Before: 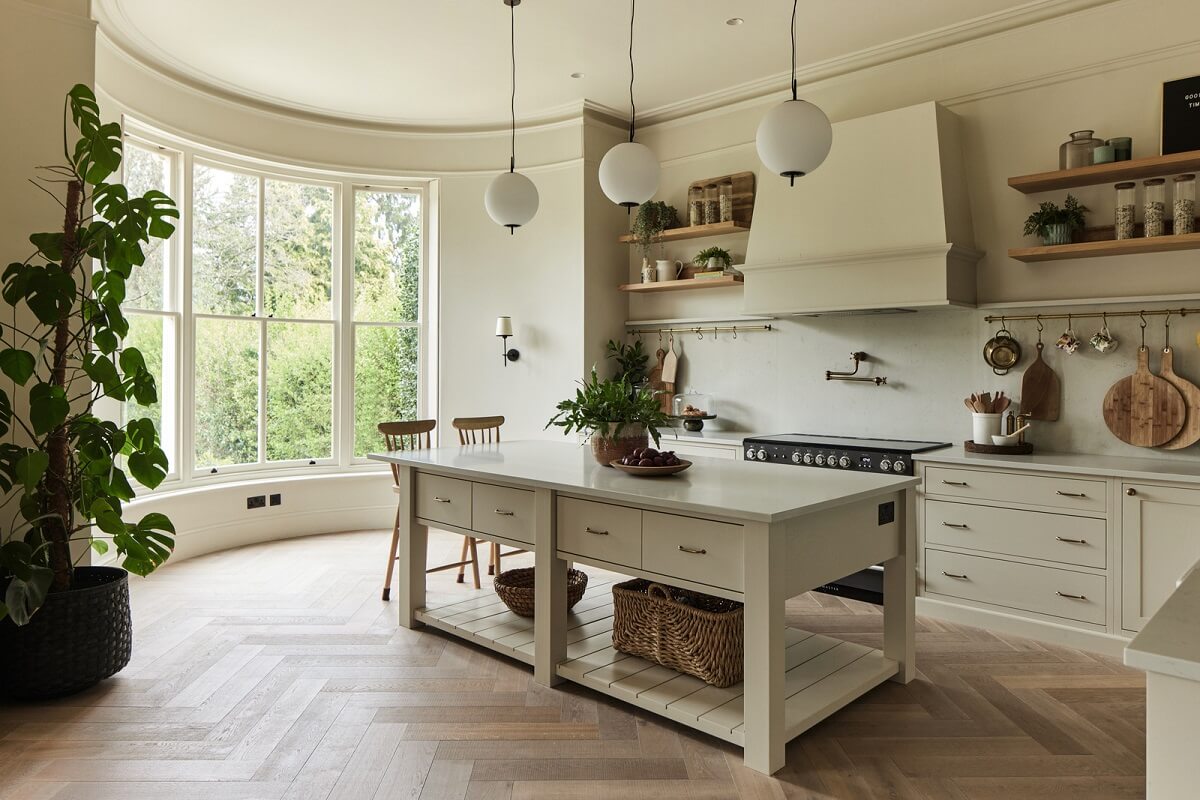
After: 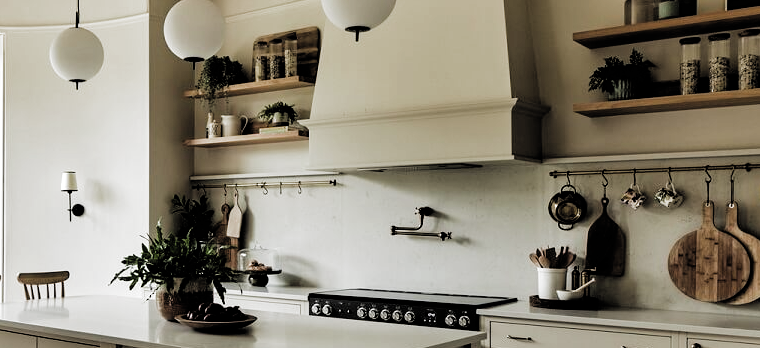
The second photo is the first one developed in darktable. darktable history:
crop: left 36.274%, top 18.166%, right 0.362%, bottom 38.333%
filmic rgb: black relative exposure -3.47 EV, white relative exposure 2.25 EV, hardness 3.41, add noise in highlights 0, color science v3 (2019), use custom middle-gray values true, contrast in highlights soft
